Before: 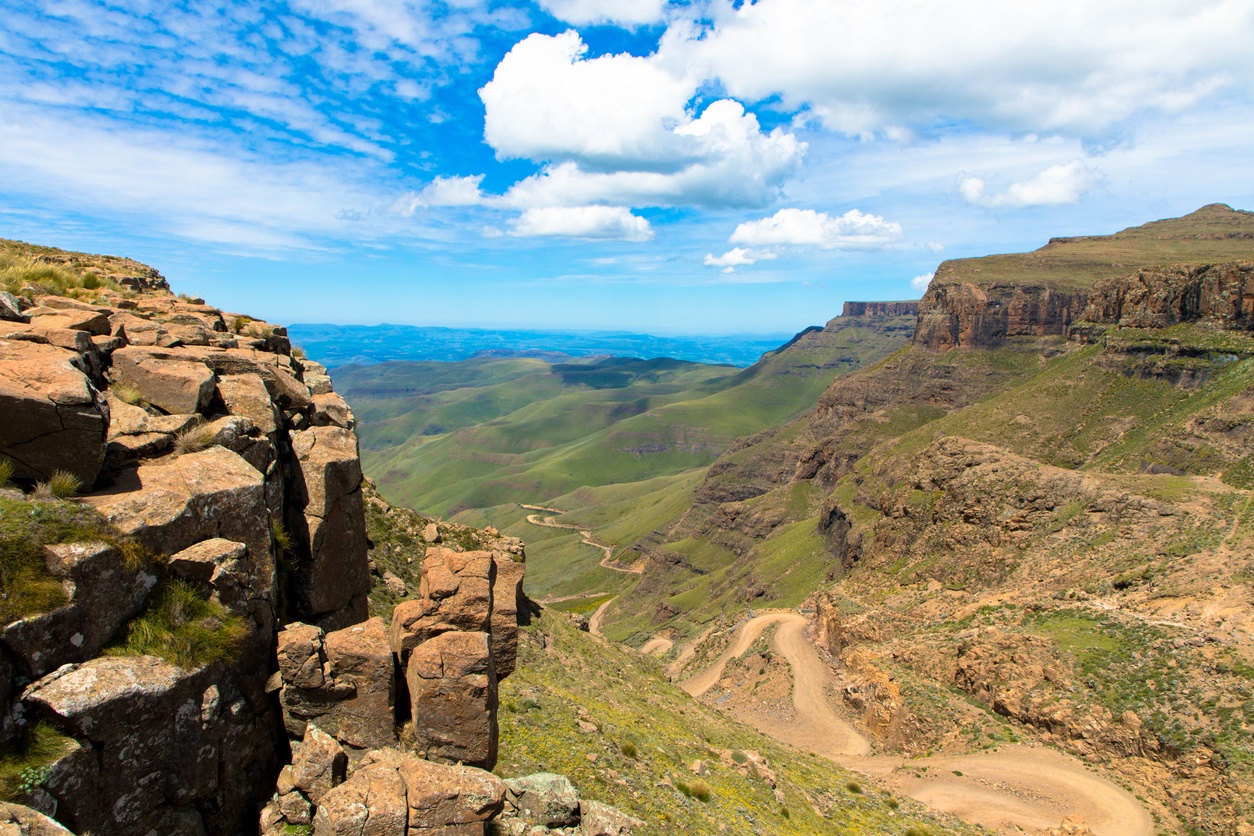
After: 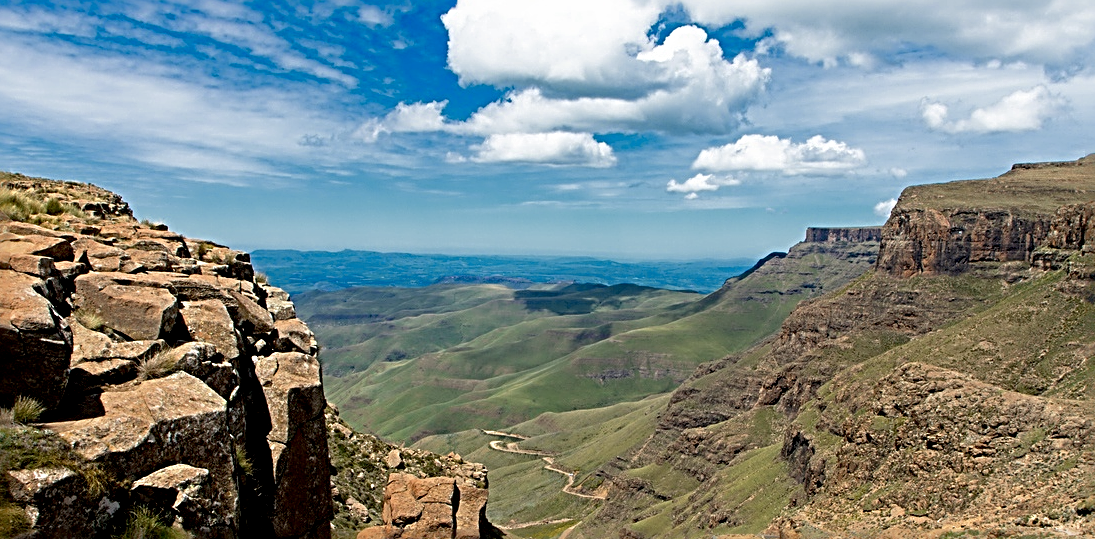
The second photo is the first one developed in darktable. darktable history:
exposure: black level correction 0.011, compensate highlight preservation false
color zones: curves: ch0 [(0, 0.5) (0.125, 0.4) (0.25, 0.5) (0.375, 0.4) (0.5, 0.4) (0.625, 0.35) (0.75, 0.35) (0.875, 0.5)]; ch1 [(0, 0.35) (0.125, 0.45) (0.25, 0.35) (0.375, 0.35) (0.5, 0.35) (0.625, 0.35) (0.75, 0.45) (0.875, 0.35)]; ch2 [(0, 0.6) (0.125, 0.5) (0.25, 0.5) (0.375, 0.6) (0.5, 0.6) (0.625, 0.5) (0.75, 0.5) (0.875, 0.5)]
crop: left 3.015%, top 8.969%, right 9.647%, bottom 26.457%
sharpen: radius 3.69, amount 0.928
